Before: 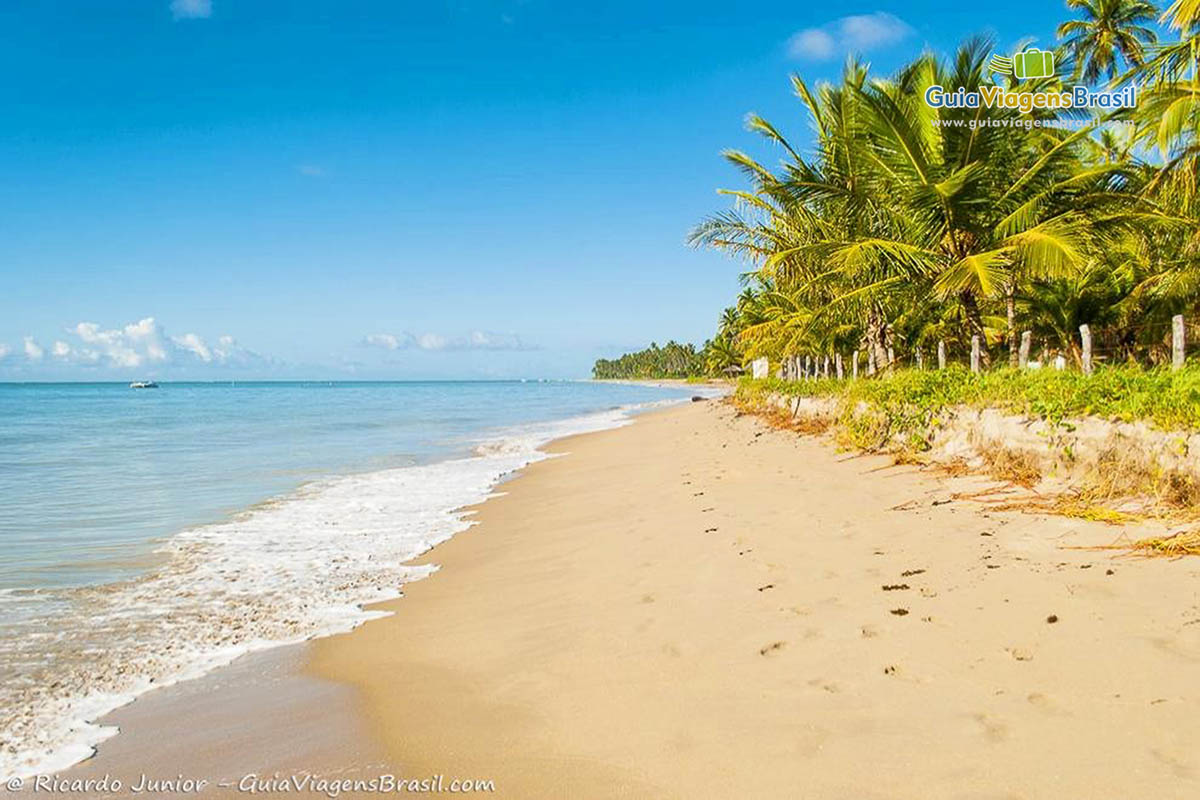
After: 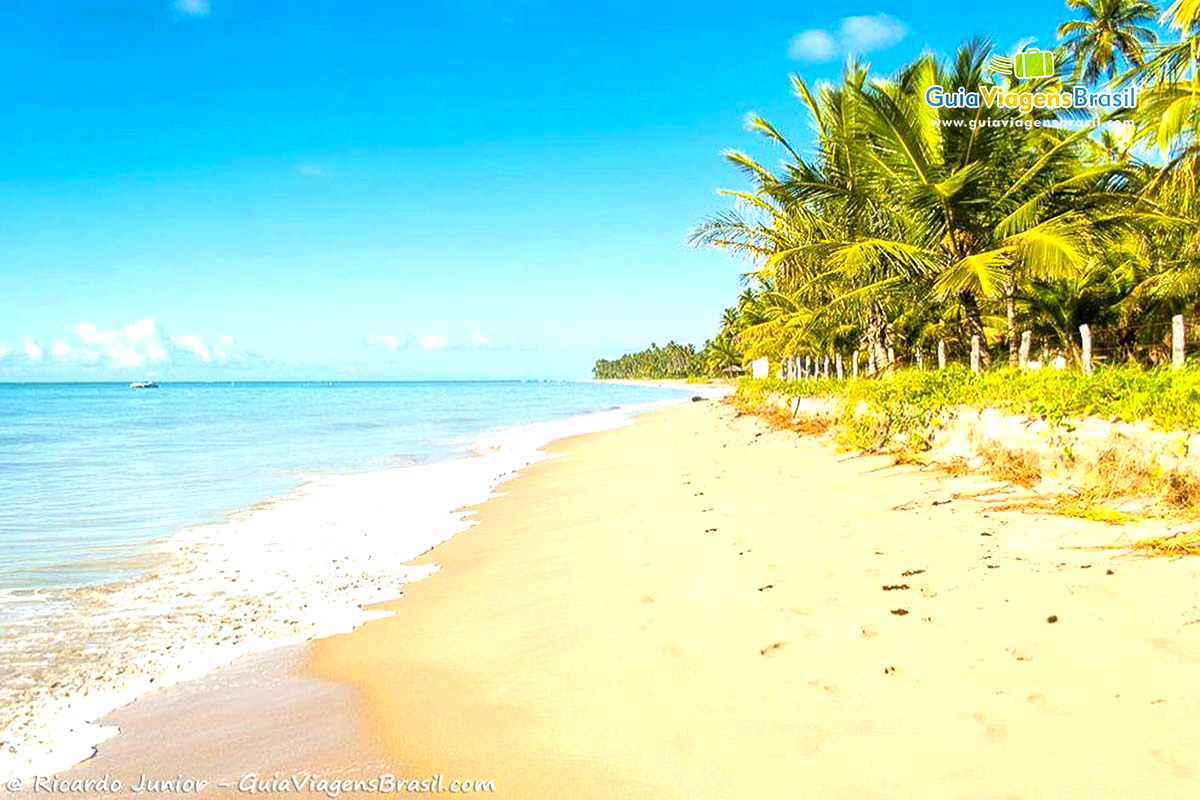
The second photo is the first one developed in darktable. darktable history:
color balance rgb: perceptual saturation grading › global saturation 0.683%, global vibrance 20%
tone equalizer: -8 EV -0.729 EV, -7 EV -0.675 EV, -6 EV -0.634 EV, -5 EV -0.363 EV, -3 EV 0.377 EV, -2 EV 0.6 EV, -1 EV 0.695 EV, +0 EV 0.723 EV
